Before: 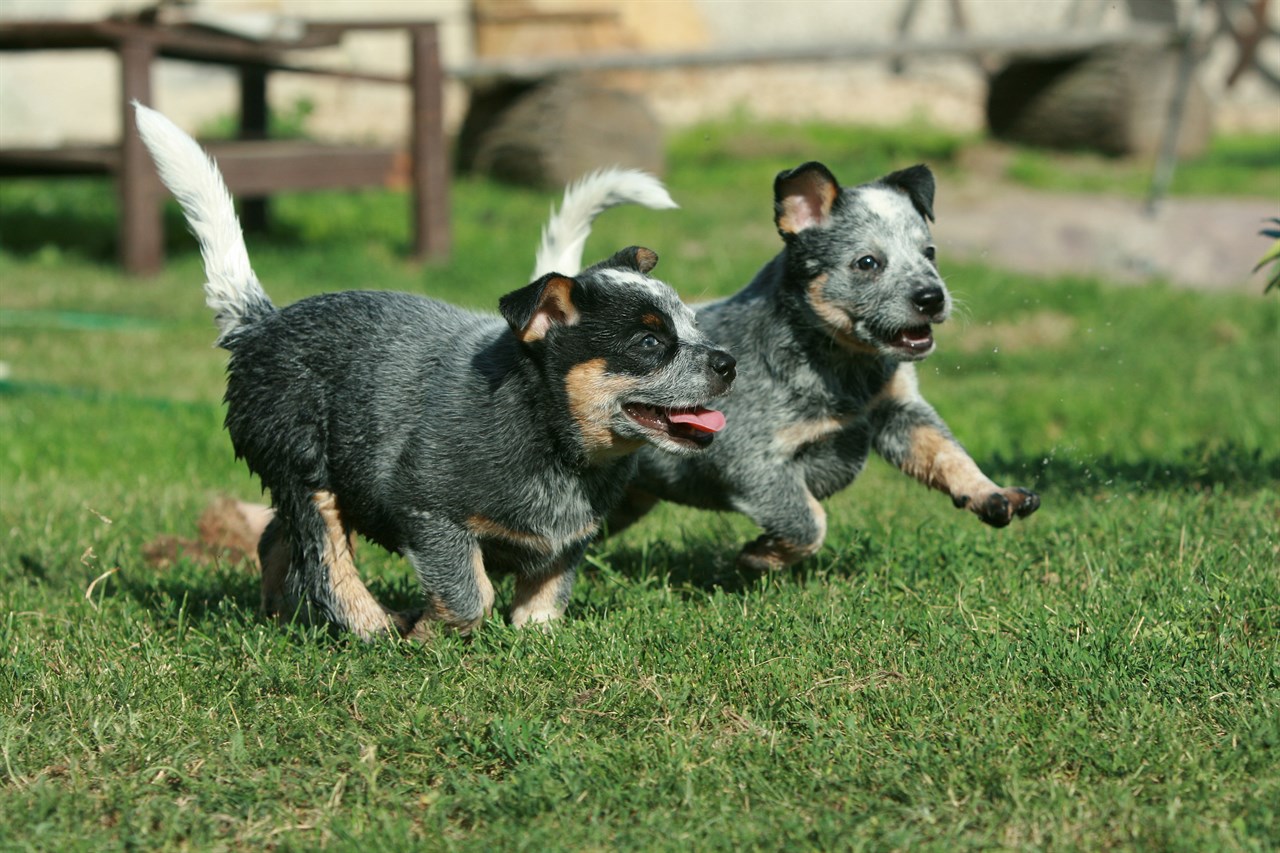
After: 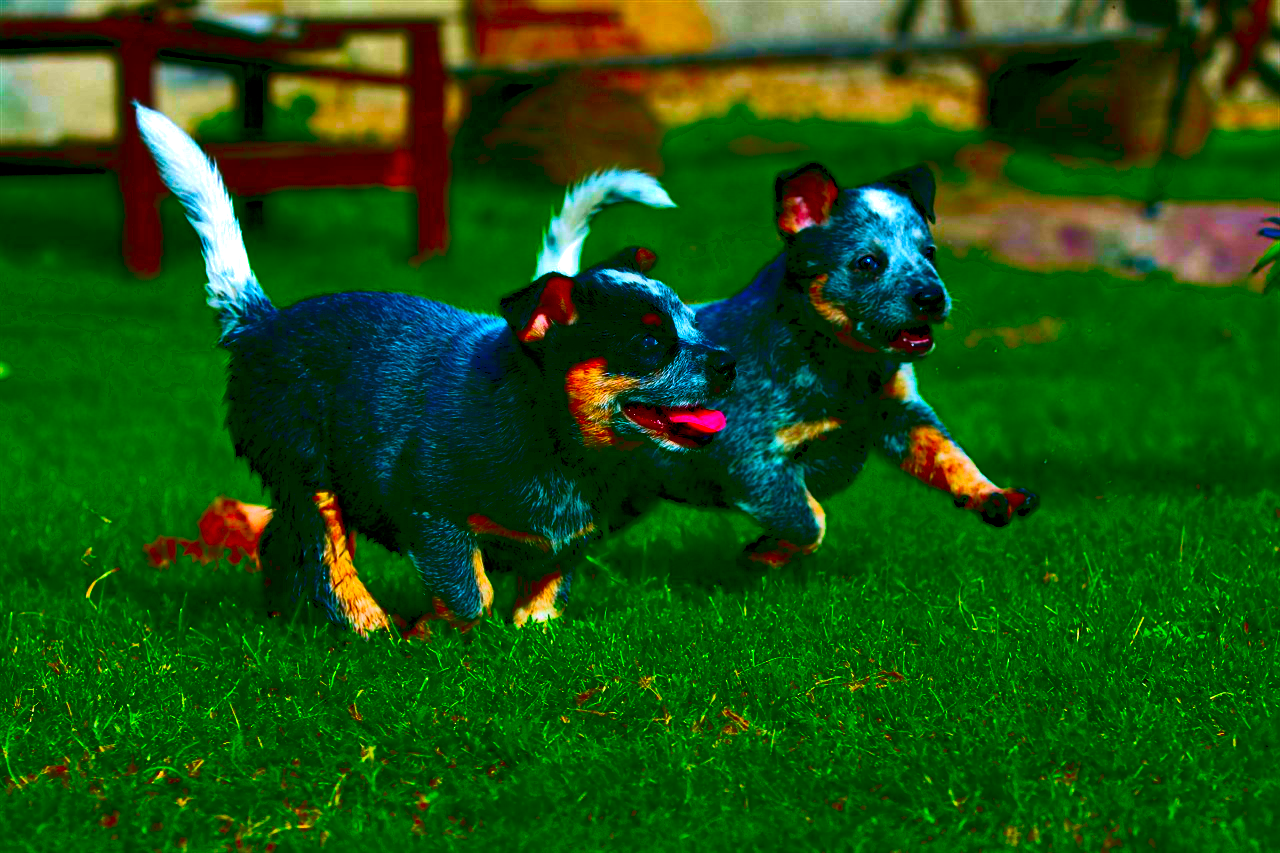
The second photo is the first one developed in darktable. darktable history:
contrast brightness saturation: brightness -0.99, saturation 0.987
velvia: on, module defaults
color calibration: illuminant as shot in camera, x 0.358, y 0.373, temperature 4628.91 K
color correction: highlights a* 1.63, highlights b* -1.65, saturation 2.47
shadows and highlights: shadows 51.83, highlights -28.33, soften with gaussian
haze removal: strength 0.29, distance 0.249, compatibility mode true, adaptive false
